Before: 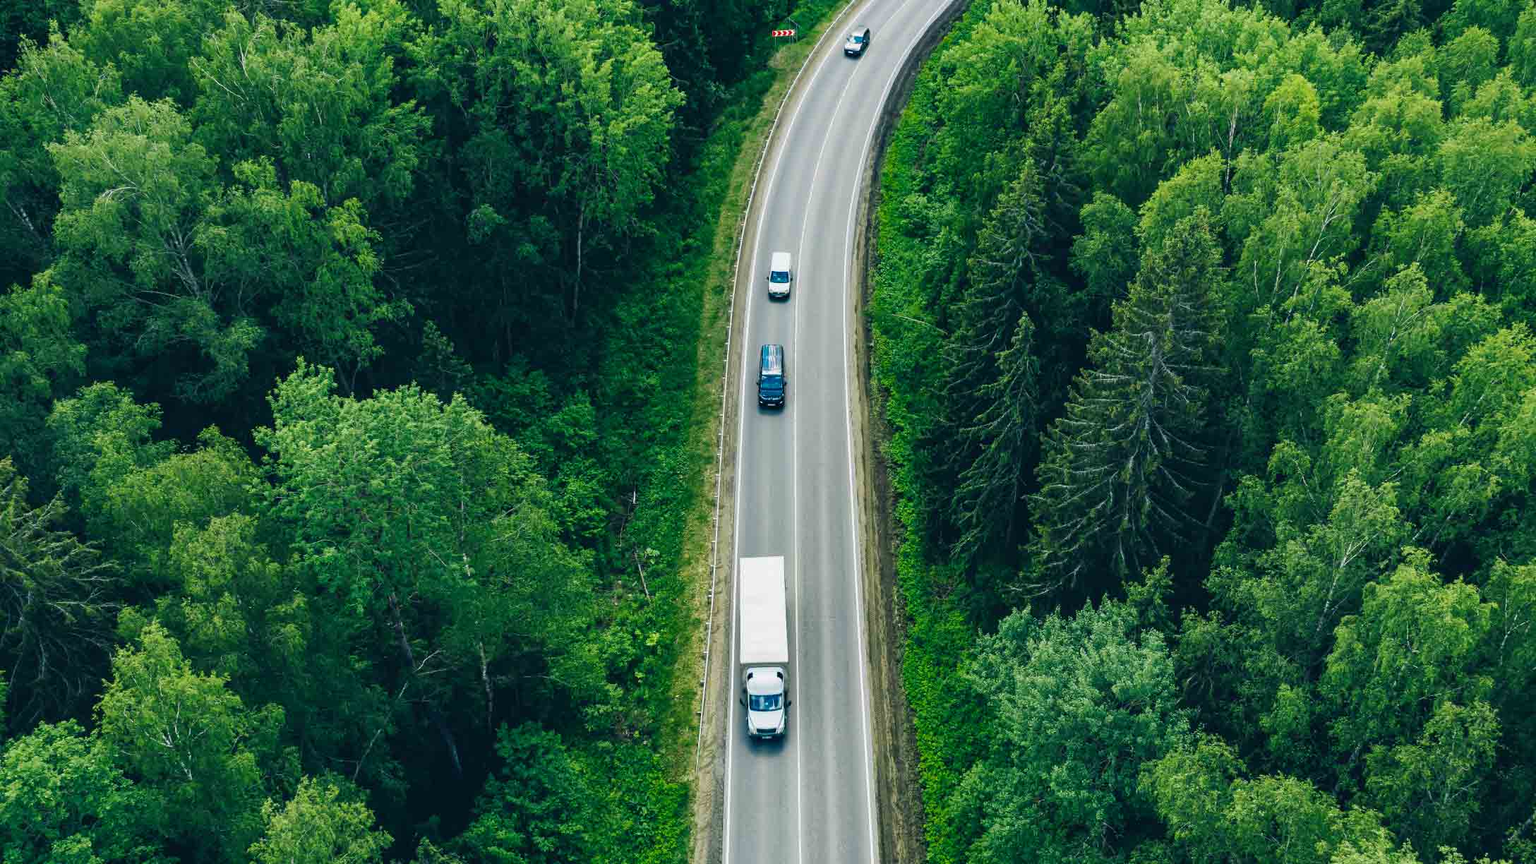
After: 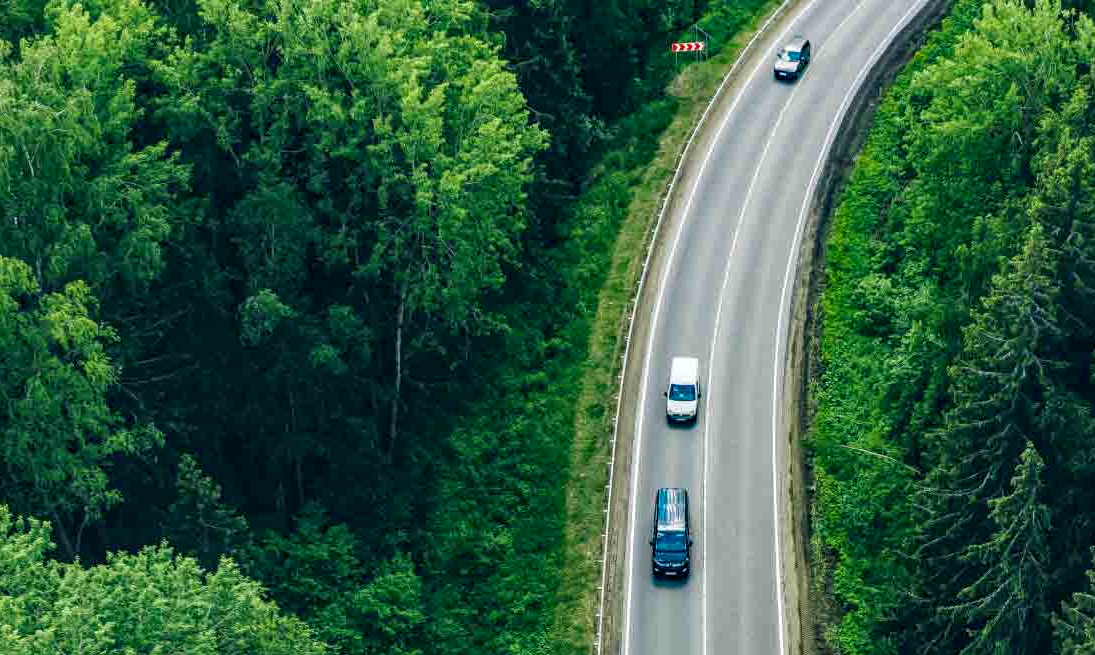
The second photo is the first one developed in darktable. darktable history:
haze removal: compatibility mode true, adaptive false
local contrast: on, module defaults
crop: left 19.429%, right 30.217%, bottom 46.445%
